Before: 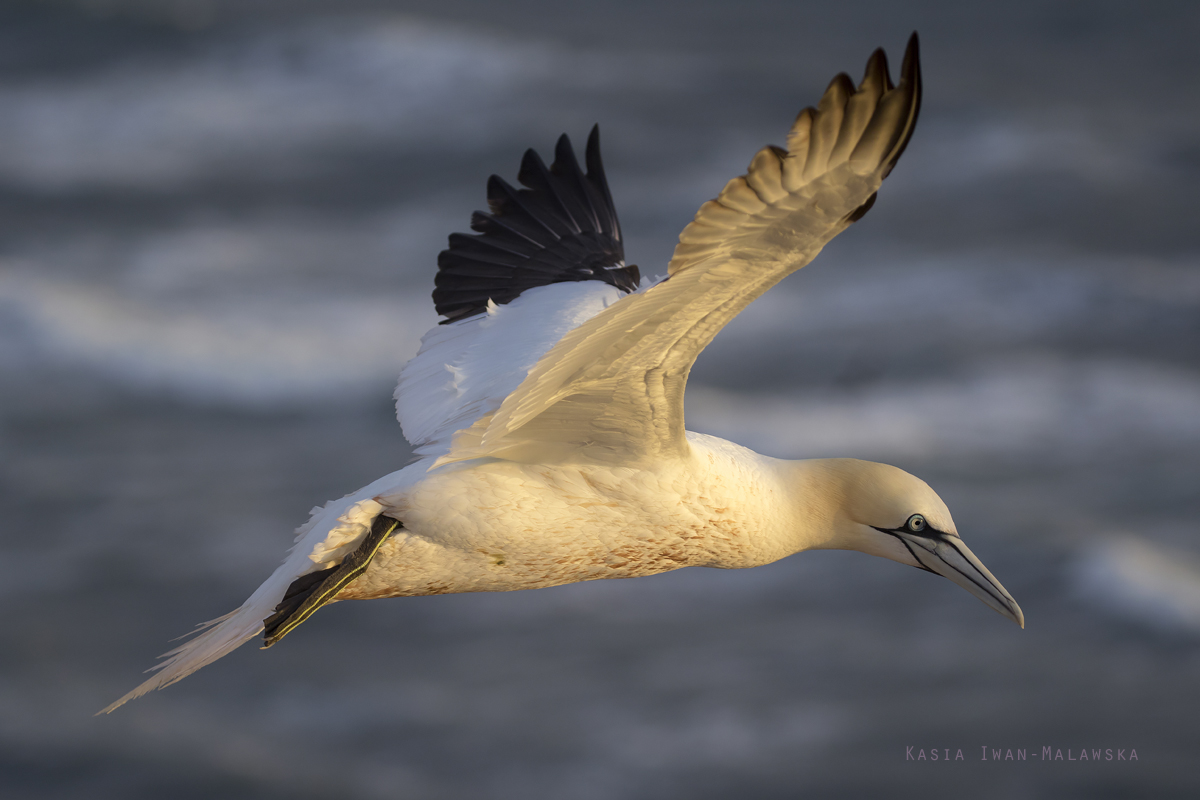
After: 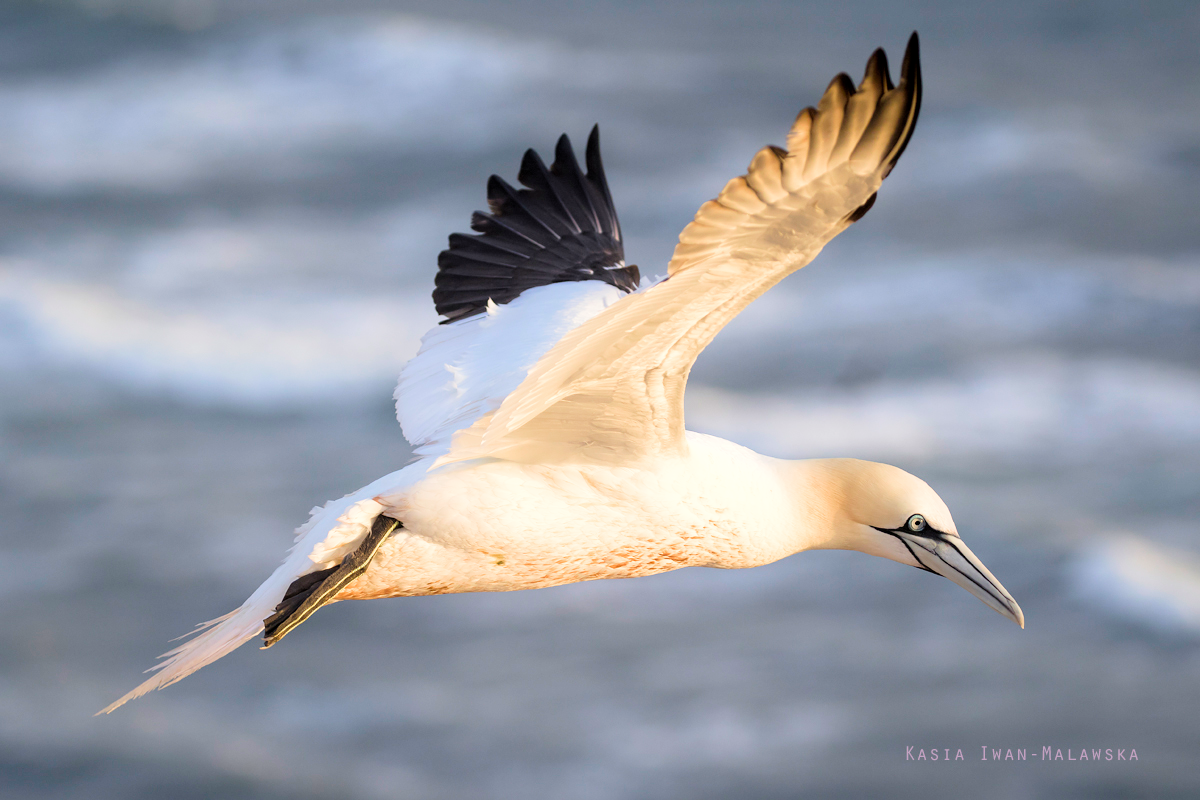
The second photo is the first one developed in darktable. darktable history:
exposure: black level correction 0, exposure 1.675 EV, compensate exposure bias true, compensate highlight preservation false
filmic rgb: middle gray luminance 18.42%, black relative exposure -9 EV, white relative exposure 3.75 EV, threshold 6 EV, target black luminance 0%, hardness 4.85, latitude 67.35%, contrast 0.955, highlights saturation mix 20%, shadows ↔ highlights balance 21.36%, add noise in highlights 0, preserve chrominance luminance Y, color science v3 (2019), use custom middle-gray values true, iterations of high-quality reconstruction 0, contrast in highlights soft, enable highlight reconstruction true
